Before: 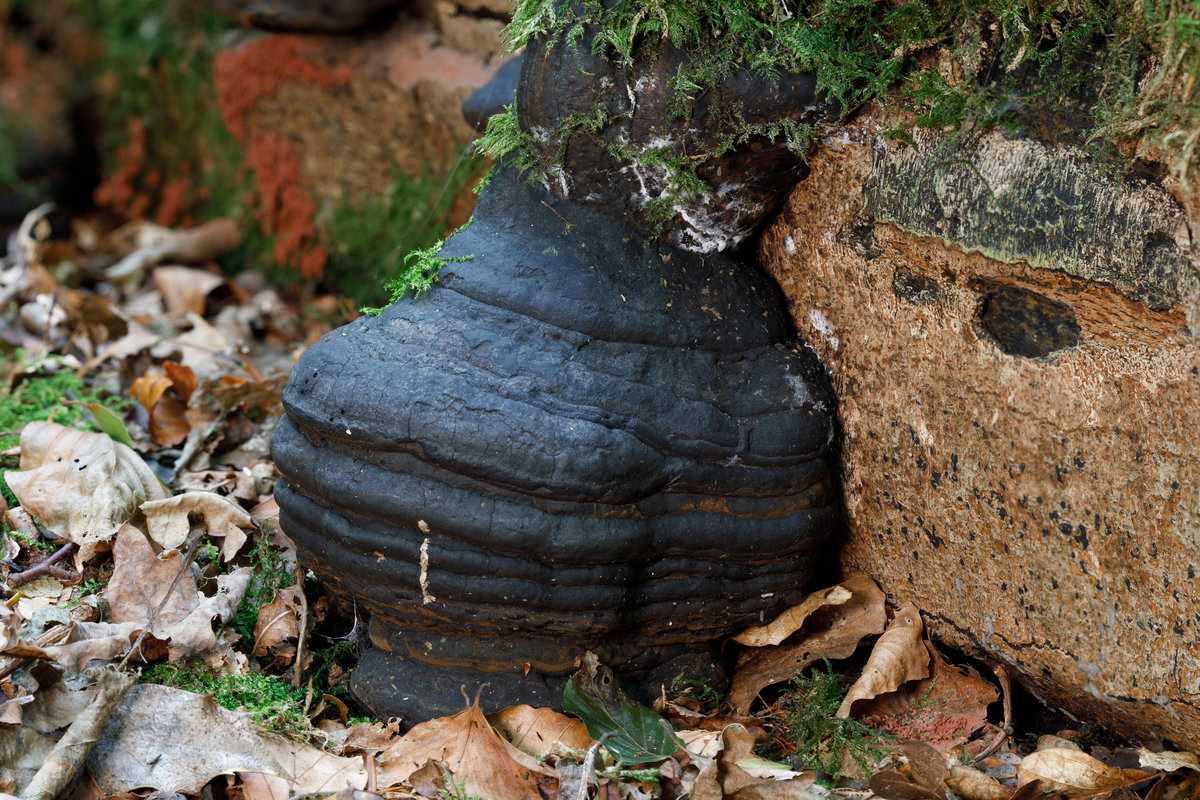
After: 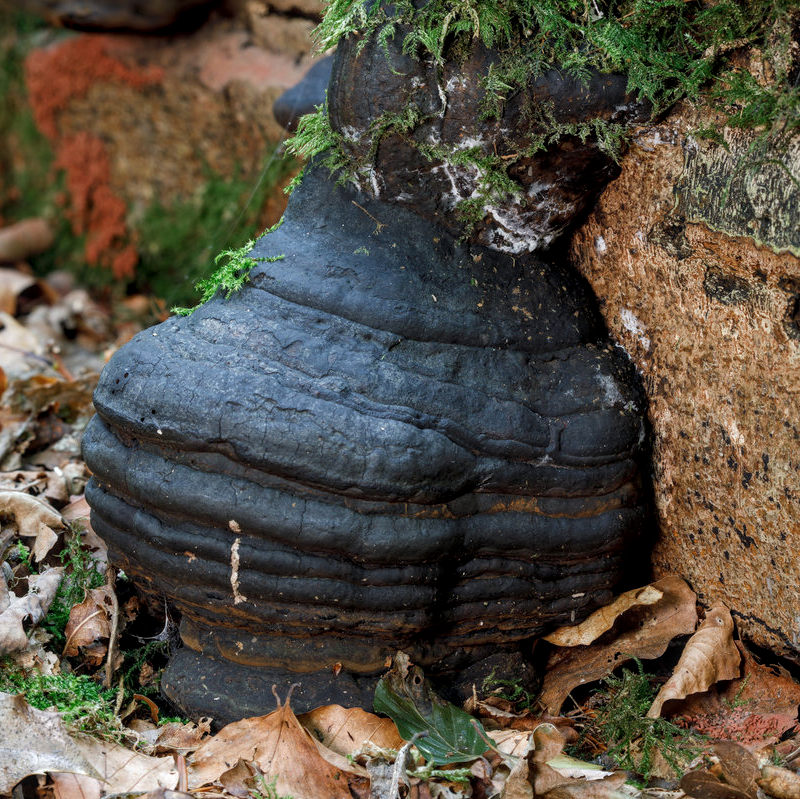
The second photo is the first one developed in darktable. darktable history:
crop and rotate: left 15.769%, right 17.508%
local contrast: on, module defaults
shadows and highlights: shadows 25.44, highlights -25.45
